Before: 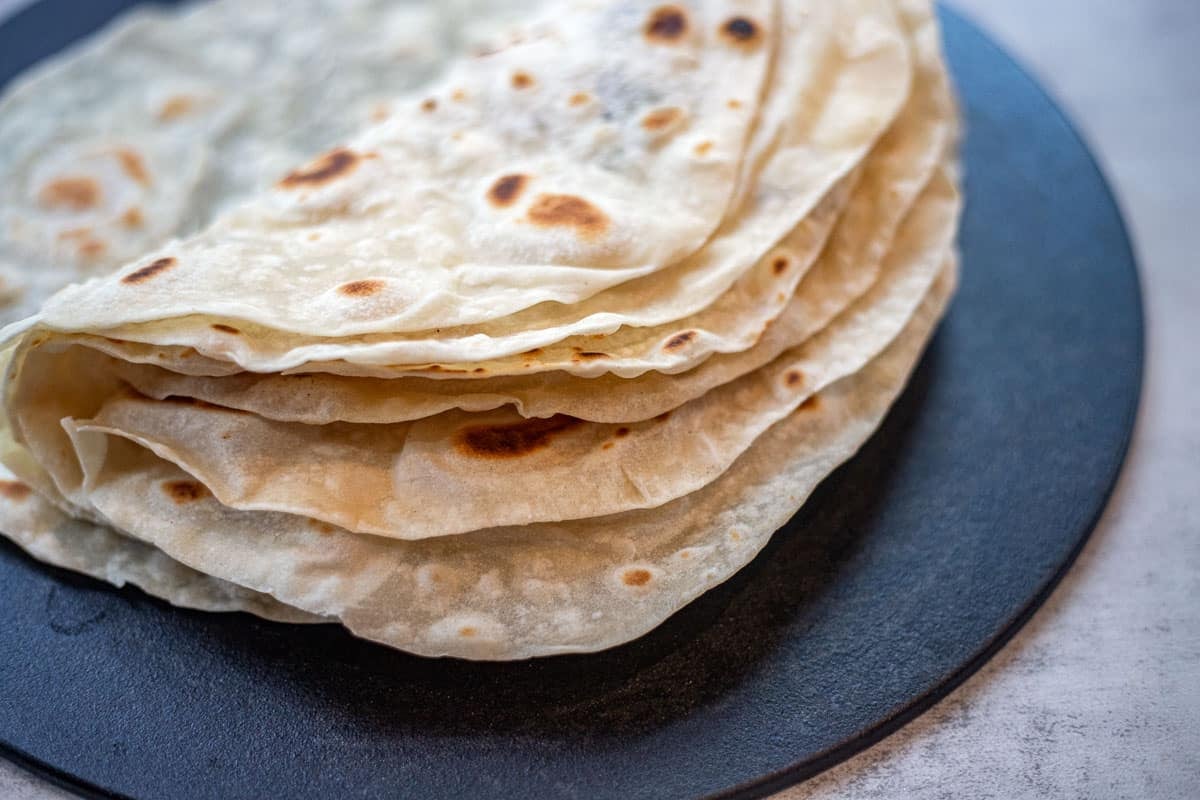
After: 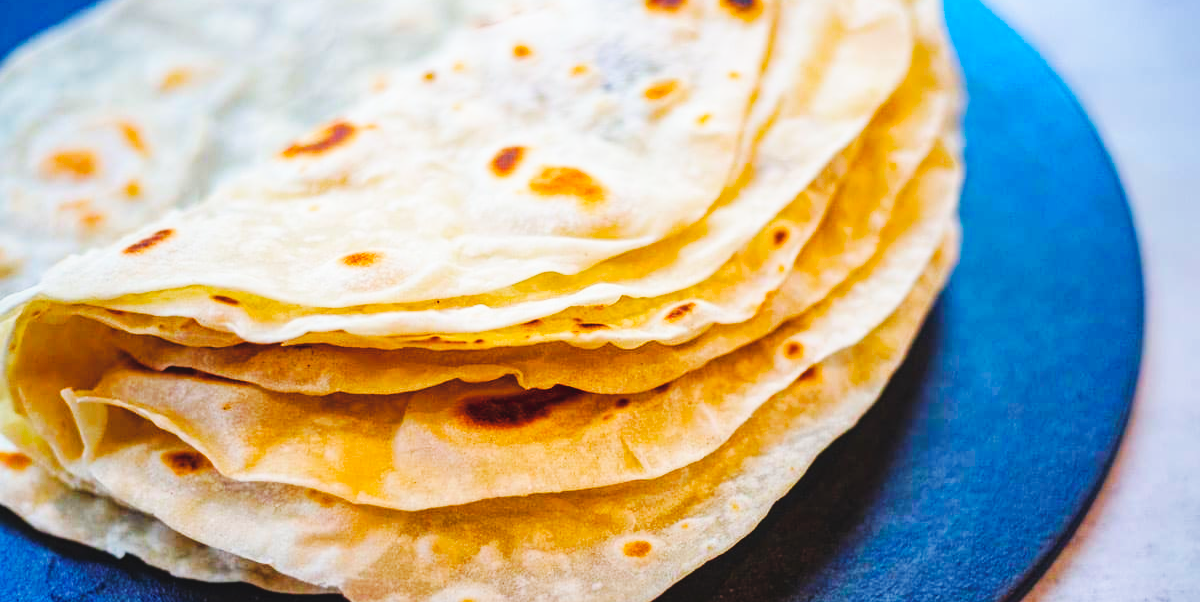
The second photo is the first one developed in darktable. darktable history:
color balance rgb: global offset › luminance 0.498%, linear chroma grading › global chroma 9.842%, perceptual saturation grading › global saturation 24.569%, perceptual saturation grading › highlights -23.696%, perceptual saturation grading › mid-tones 23.718%, perceptual saturation grading › shadows 39.657%, perceptual brilliance grading › global brilliance -1.817%, perceptual brilliance grading › highlights -1.122%, perceptual brilliance grading › mid-tones -1.564%, perceptual brilliance grading › shadows -1.718%, global vibrance 50.301%
base curve: curves: ch0 [(0, 0) (0.036, 0.025) (0.121, 0.166) (0.206, 0.329) (0.605, 0.79) (1, 1)], exposure shift 0.01, preserve colors none
contrast brightness saturation: brightness 0.144
crop: top 3.687%, bottom 20.978%
color correction: highlights b* 0.008
